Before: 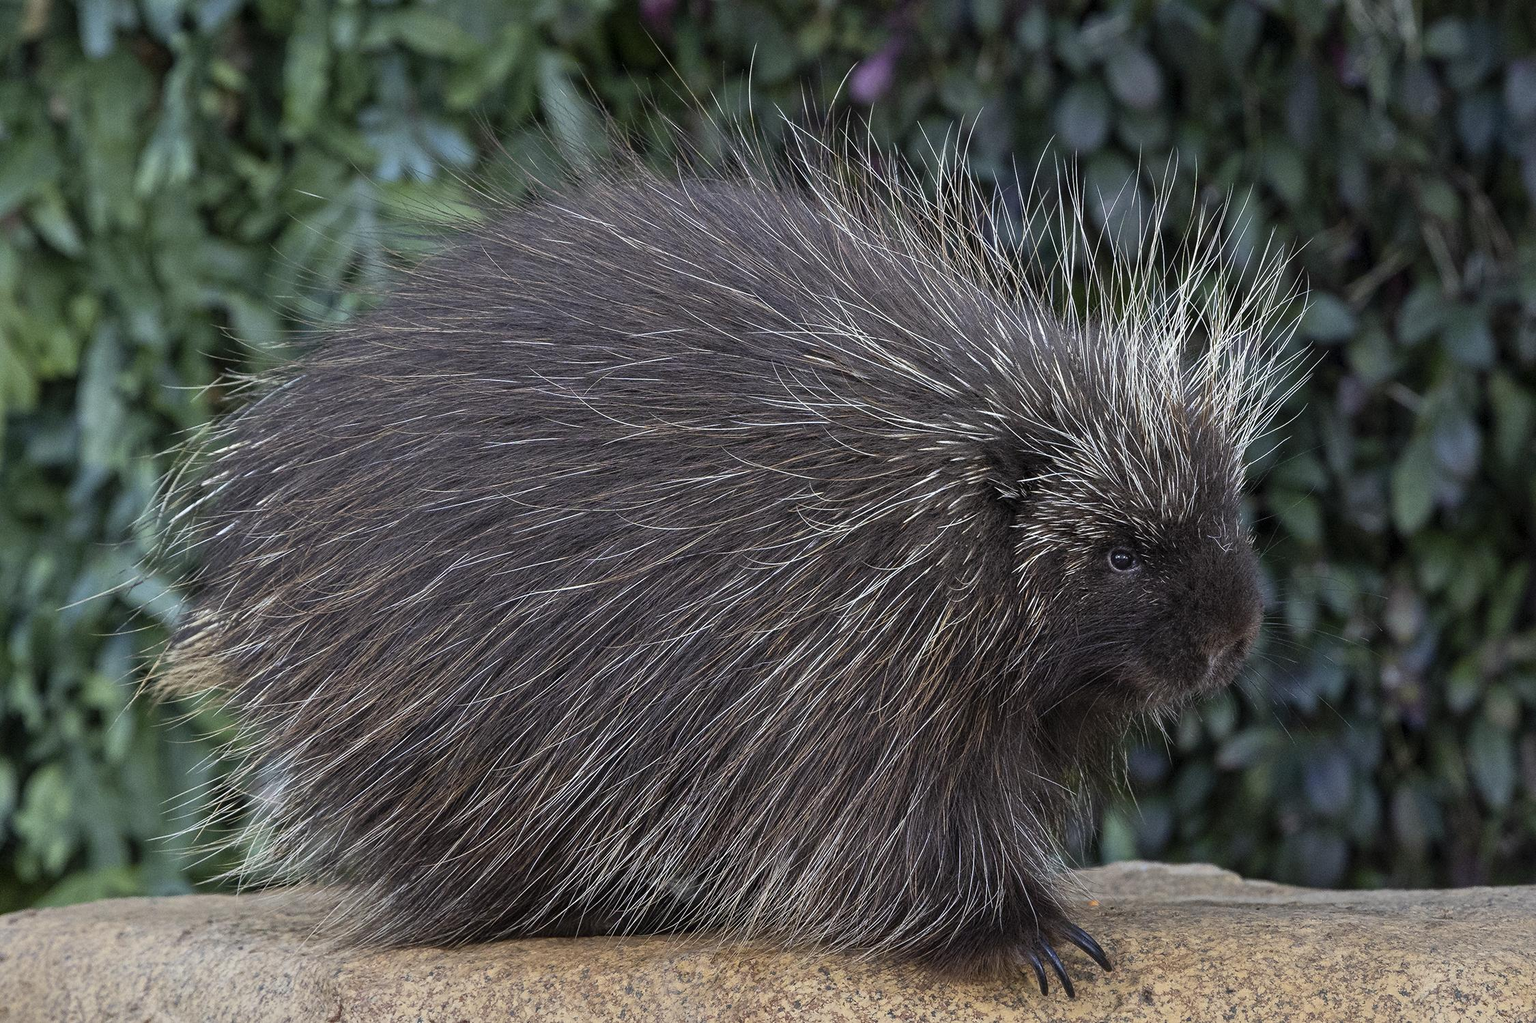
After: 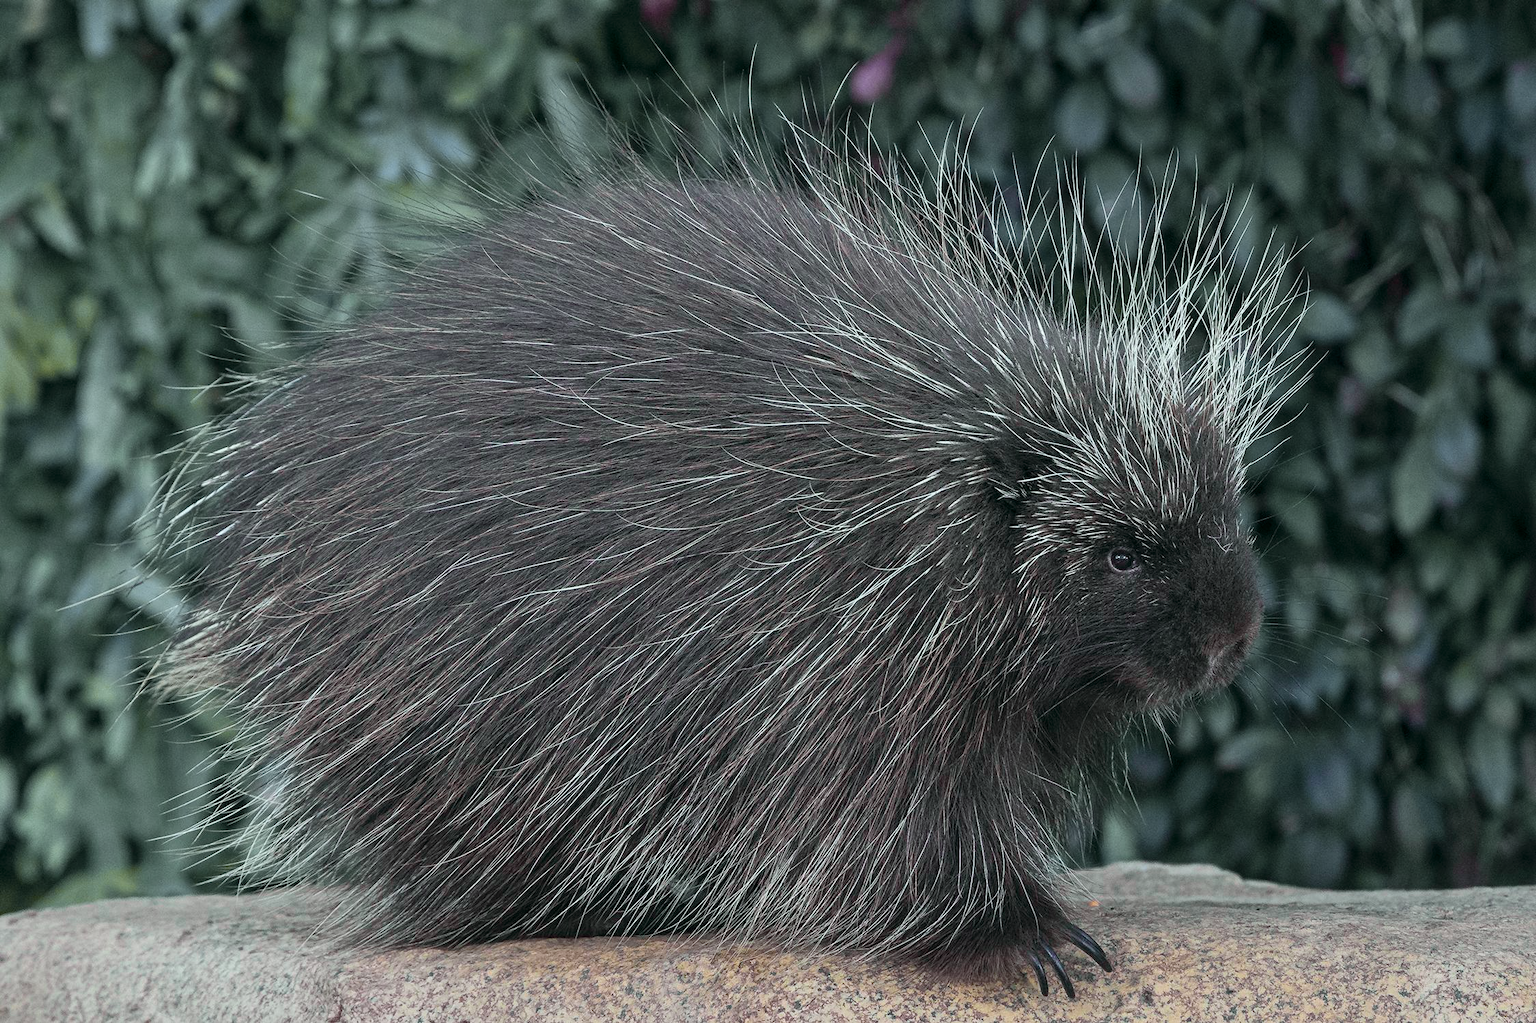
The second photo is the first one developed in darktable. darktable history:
tone curve: curves: ch0 [(0, 0) (0.822, 0.825) (0.994, 0.955)]; ch1 [(0, 0) (0.226, 0.261) (0.383, 0.397) (0.46, 0.46) (0.498, 0.479) (0.524, 0.523) (0.578, 0.575) (1, 1)]; ch2 [(0, 0) (0.438, 0.456) (0.5, 0.498) (0.547, 0.515) (0.597, 0.58) (0.629, 0.603) (1, 1)], color space Lab, independent channels, preserve colors none
exposure: exposure 0.078 EV, compensate highlight preservation false
